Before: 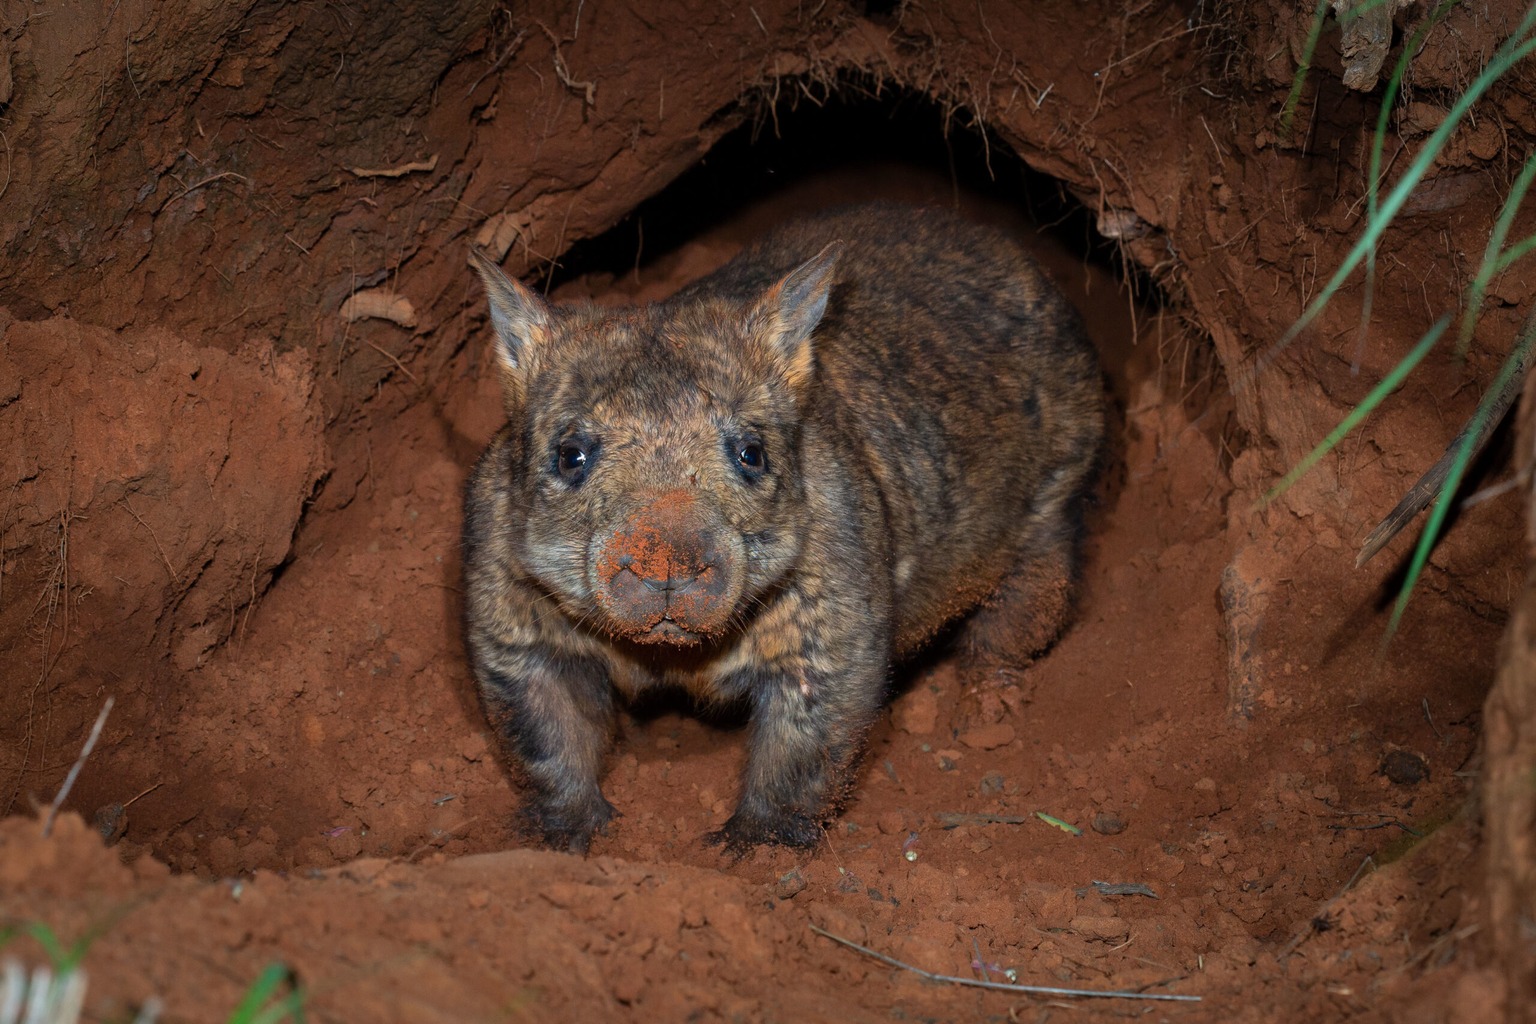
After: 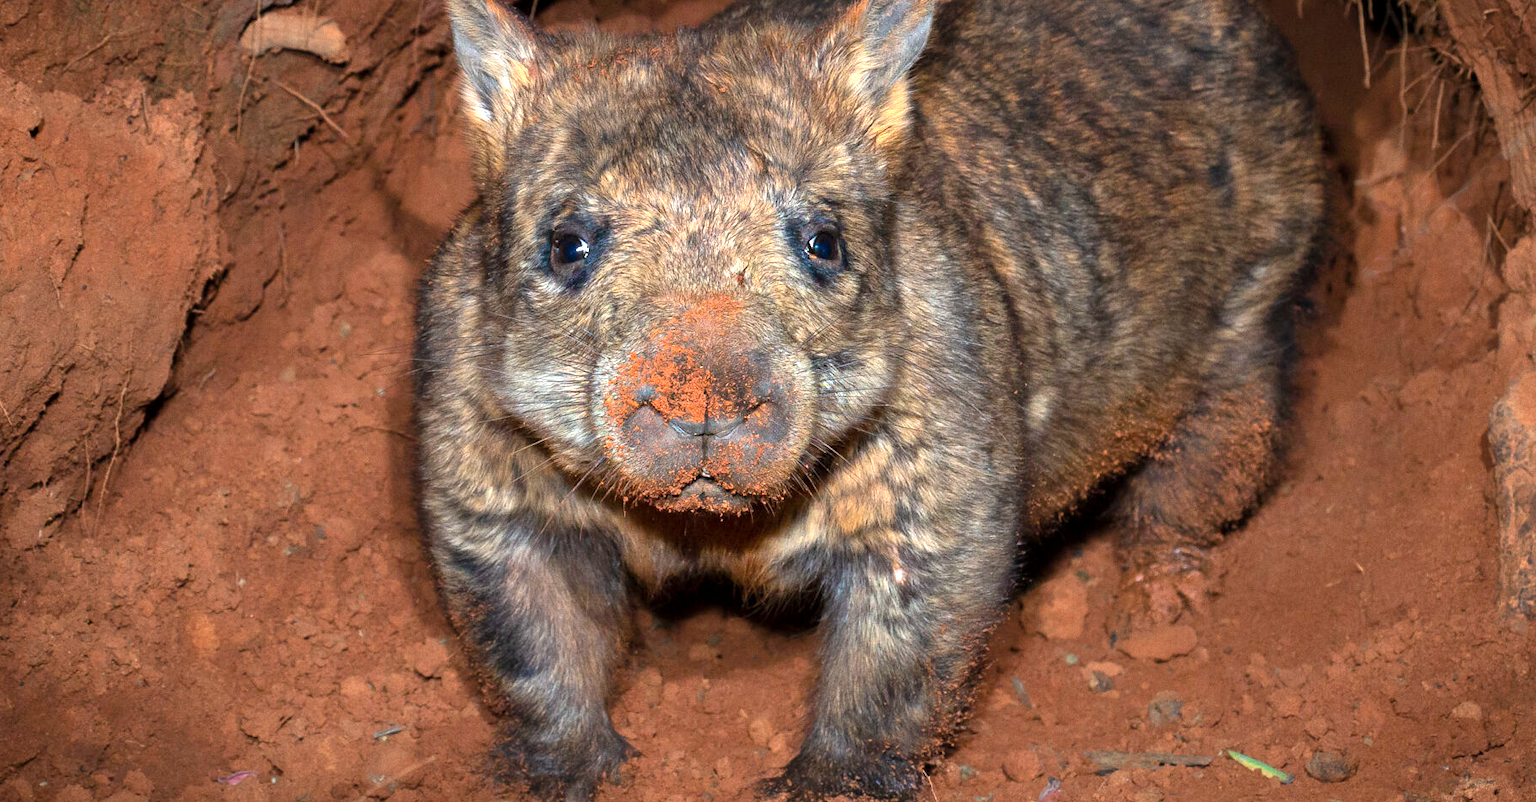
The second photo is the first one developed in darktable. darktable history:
exposure: black level correction 0.001, exposure 1.129 EV, compensate exposure bias true, compensate highlight preservation false
crop: left 11.123%, top 27.61%, right 18.3%, bottom 17.034%
